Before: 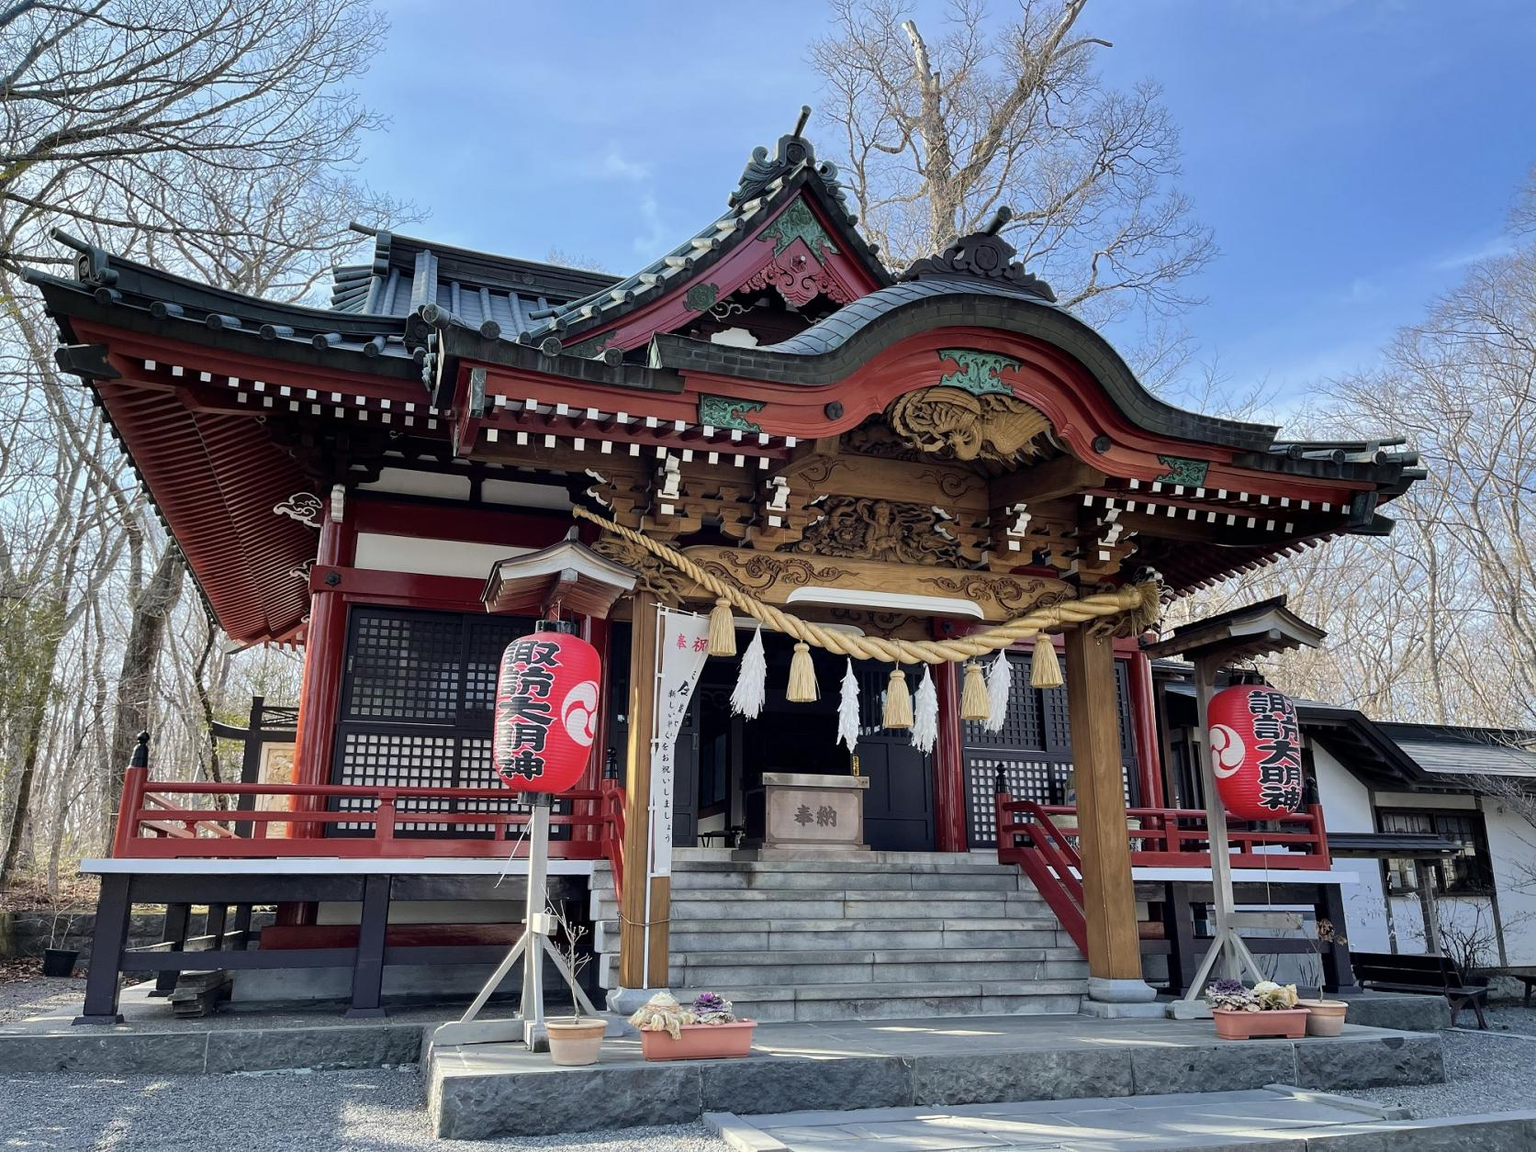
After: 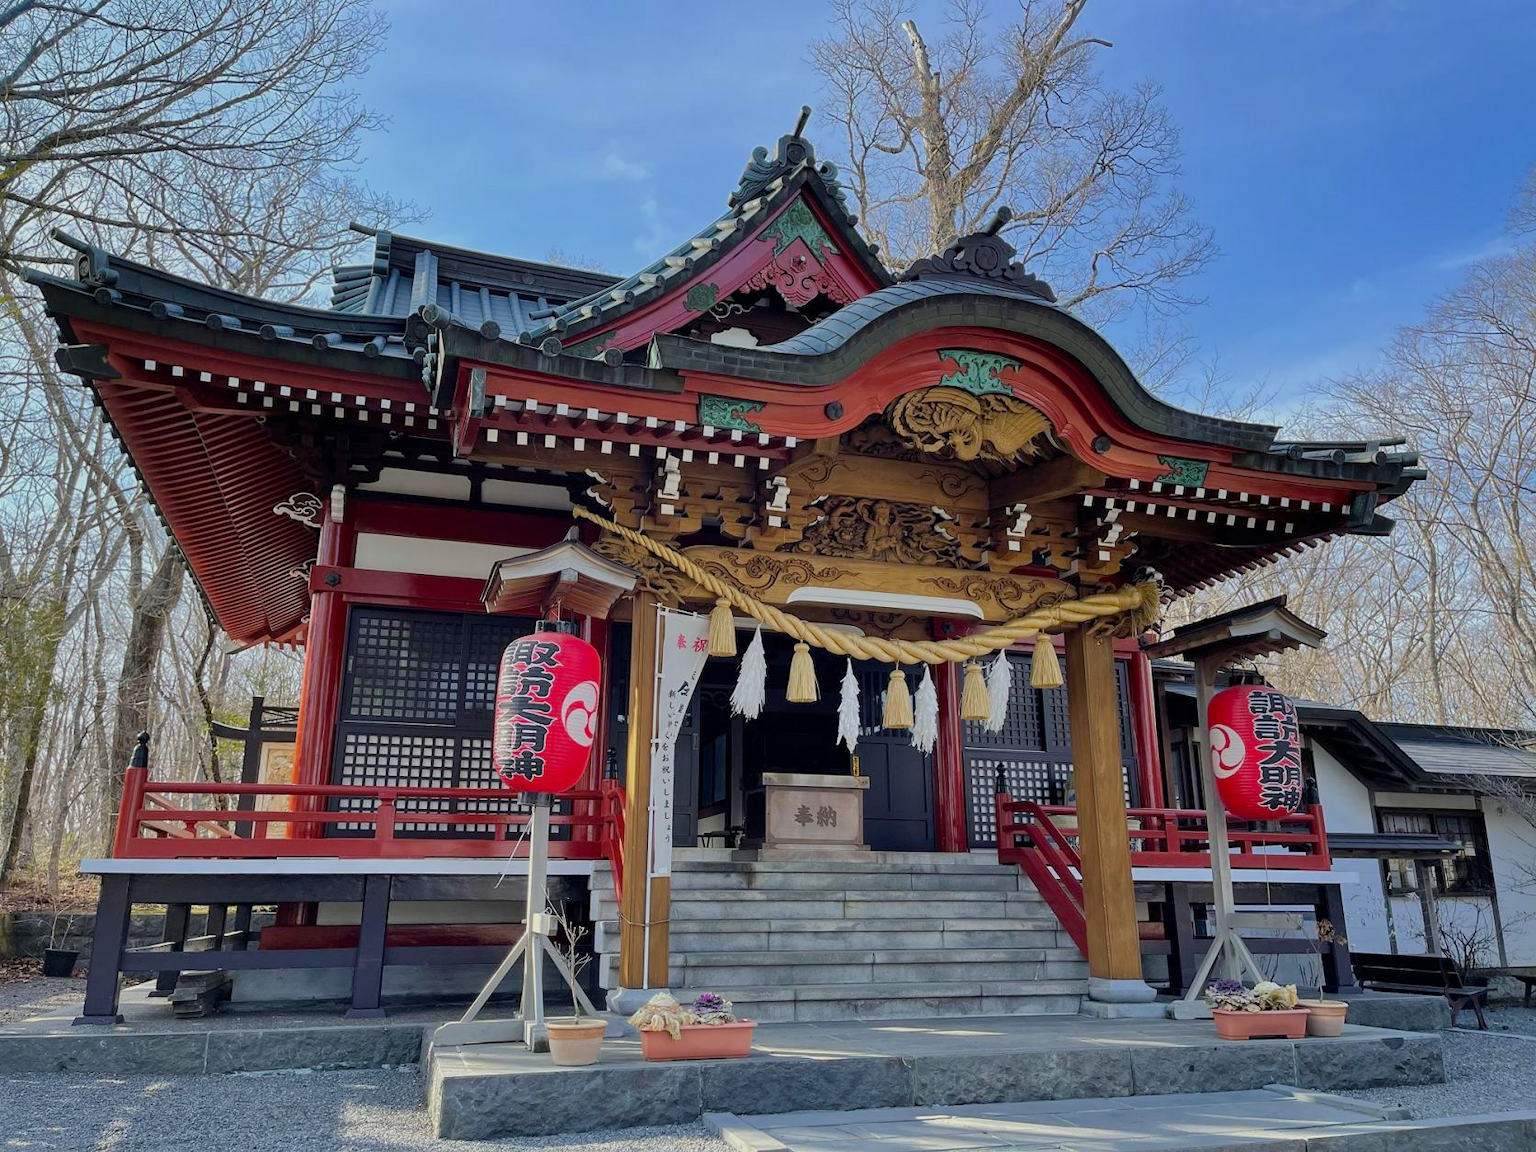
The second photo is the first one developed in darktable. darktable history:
color balance rgb: perceptual saturation grading › global saturation 20%, global vibrance 20%
tone equalizer: -8 EV 0.25 EV, -7 EV 0.417 EV, -6 EV 0.417 EV, -5 EV 0.25 EV, -3 EV -0.25 EV, -2 EV -0.417 EV, -1 EV -0.417 EV, +0 EV -0.25 EV, edges refinement/feathering 500, mask exposure compensation -1.57 EV, preserve details guided filter
